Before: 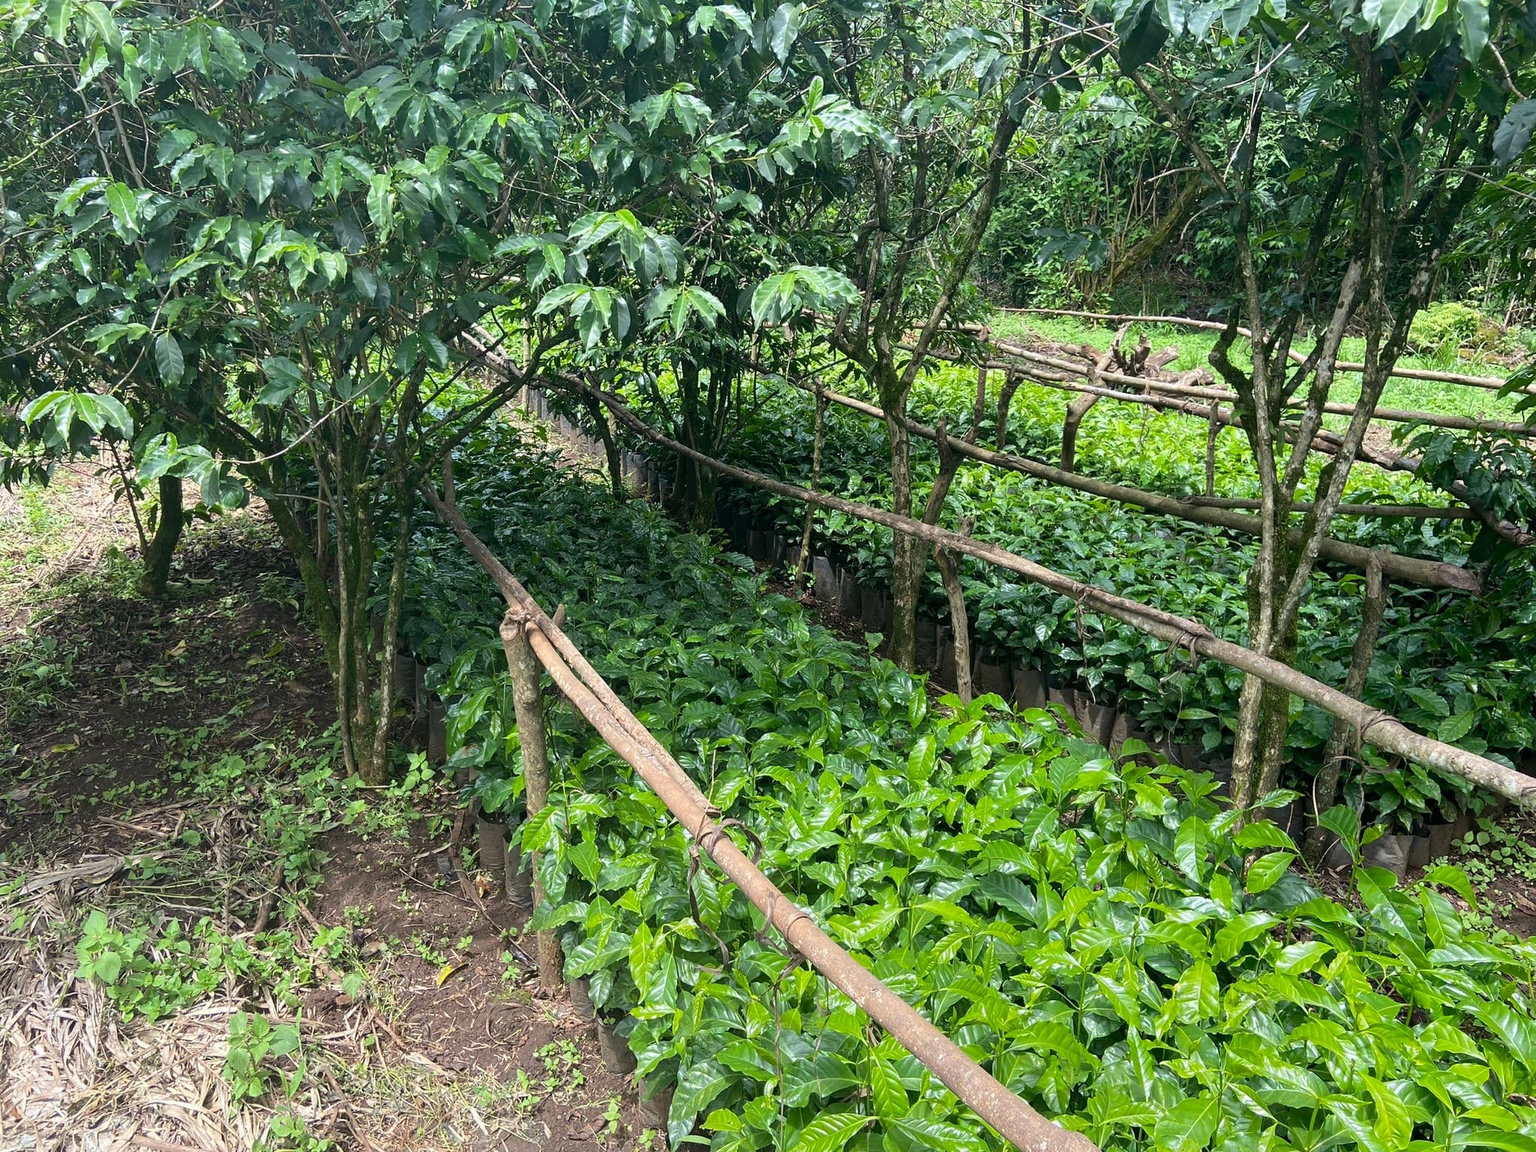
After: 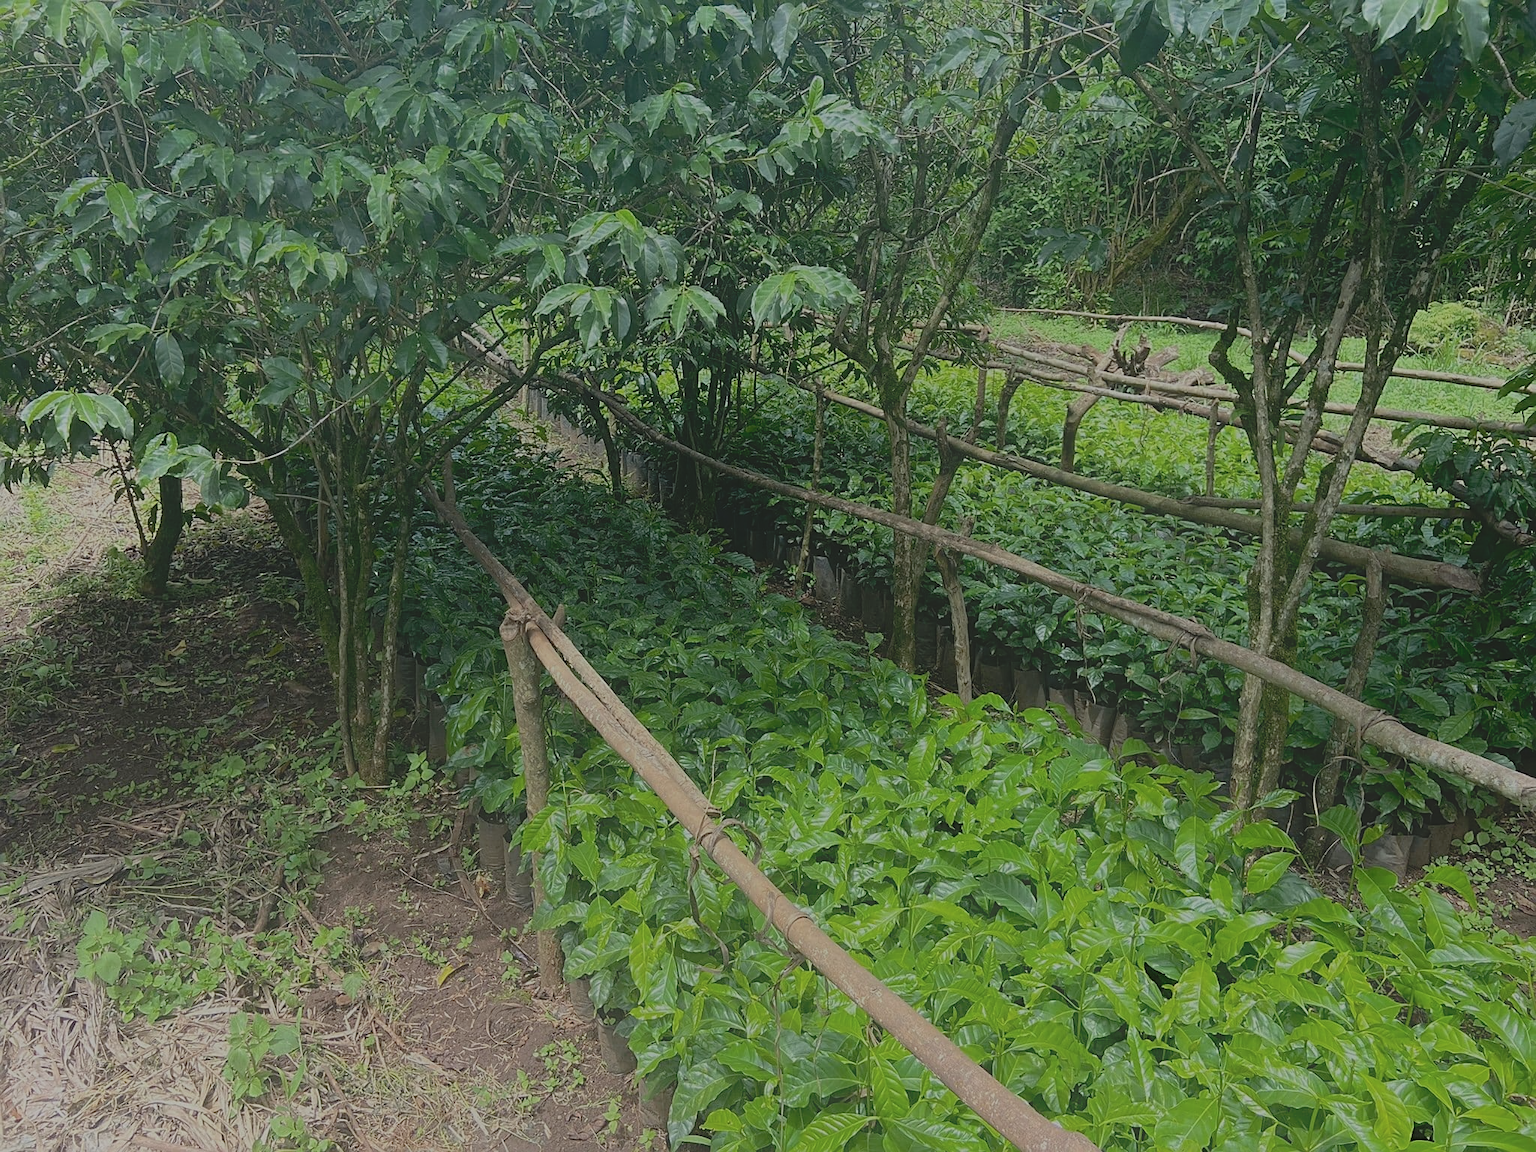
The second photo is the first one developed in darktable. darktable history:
exposure: black level correction 0.009, exposure -0.637 EV, compensate highlight preservation false
contrast equalizer: octaves 7, y [[0.6 ×6], [0.55 ×6], [0 ×6], [0 ×6], [0 ×6]], mix -1
sharpen: on, module defaults
contrast brightness saturation: contrast -0.15, brightness 0.05, saturation -0.12
